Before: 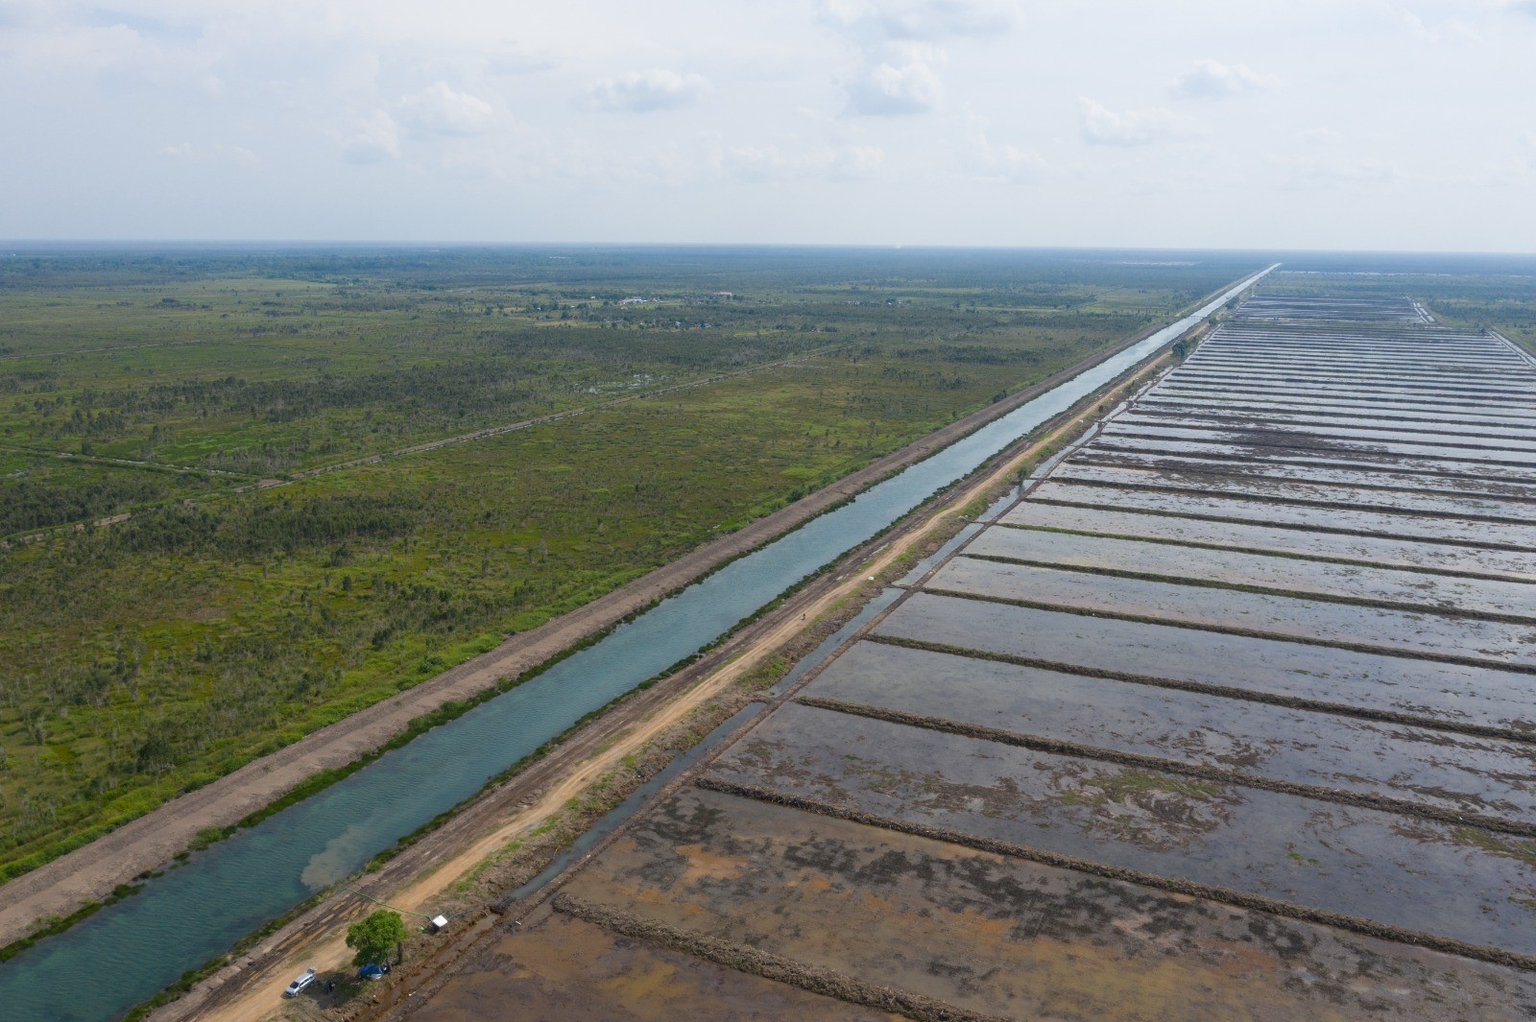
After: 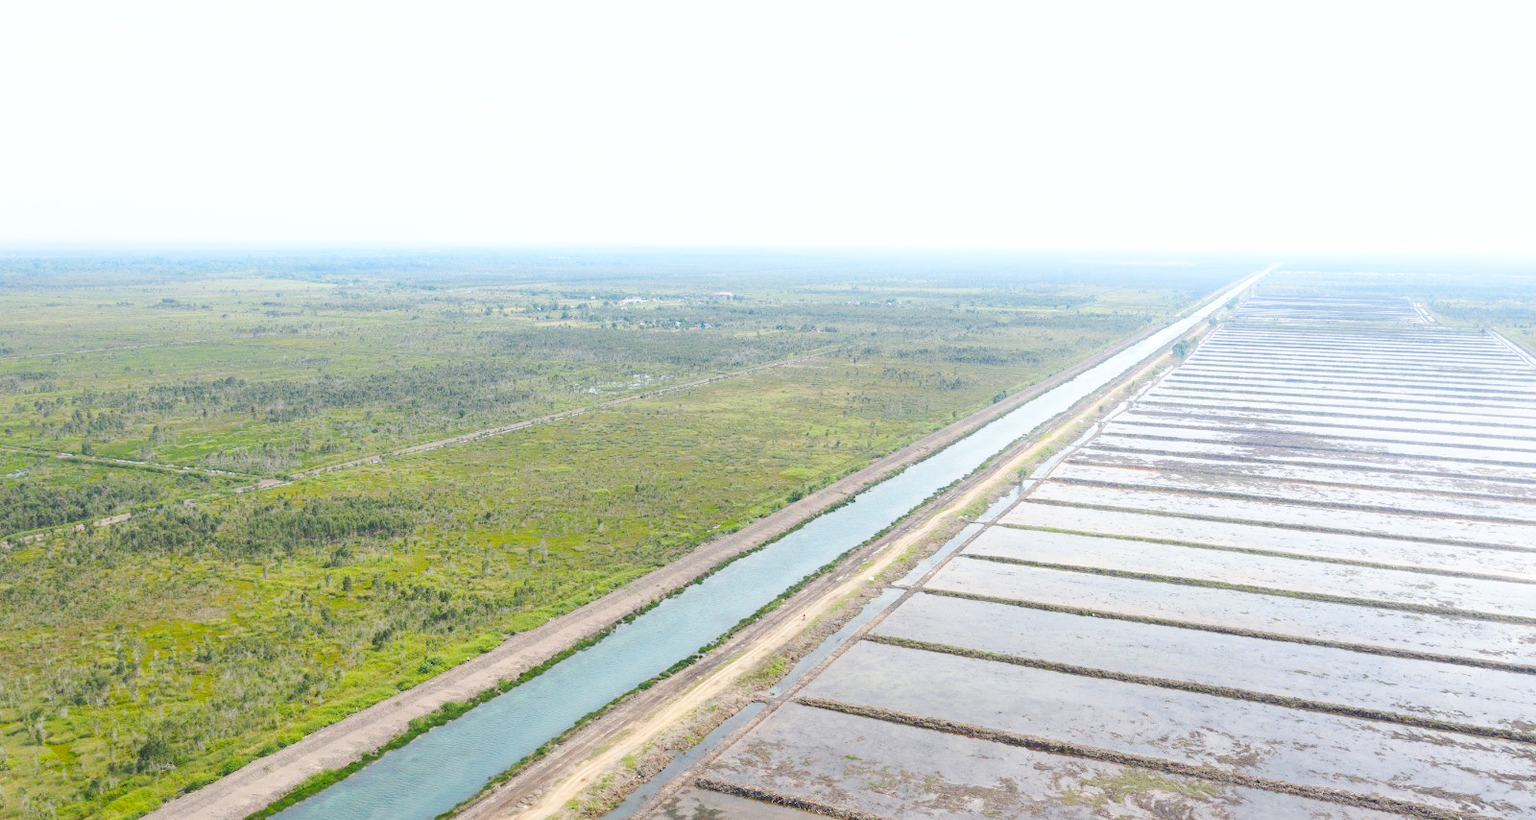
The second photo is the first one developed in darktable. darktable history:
exposure: exposure 0.722 EV, compensate highlight preservation false
base curve: curves: ch0 [(0, 0.007) (0.028, 0.063) (0.121, 0.311) (0.46, 0.743) (0.859, 0.957) (1, 1)], preserve colors none
crop: bottom 19.644%
bloom: size 9%, threshold 100%, strength 7%
vibrance: on, module defaults
